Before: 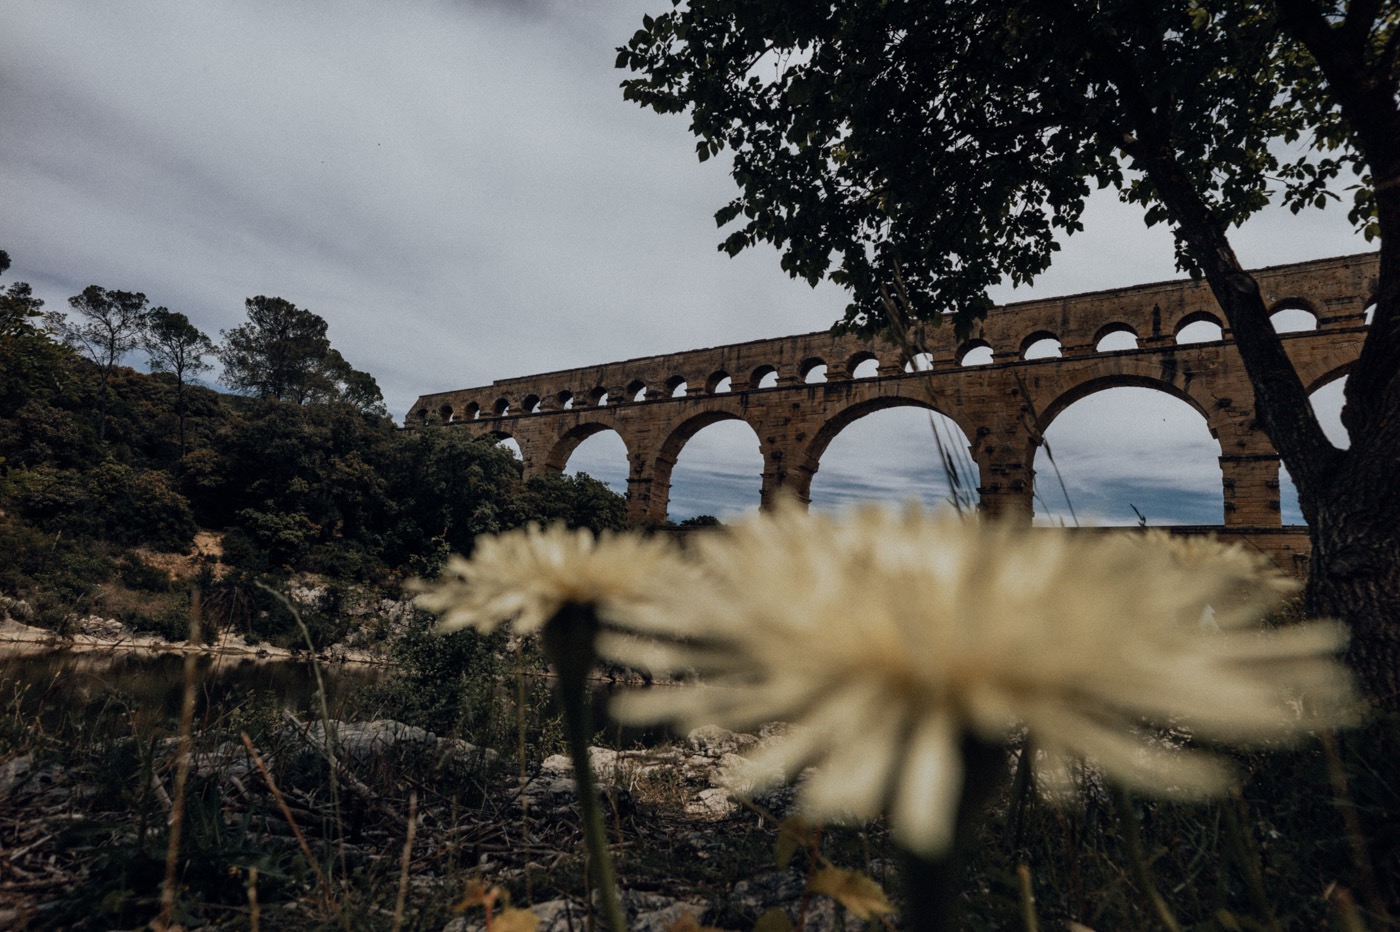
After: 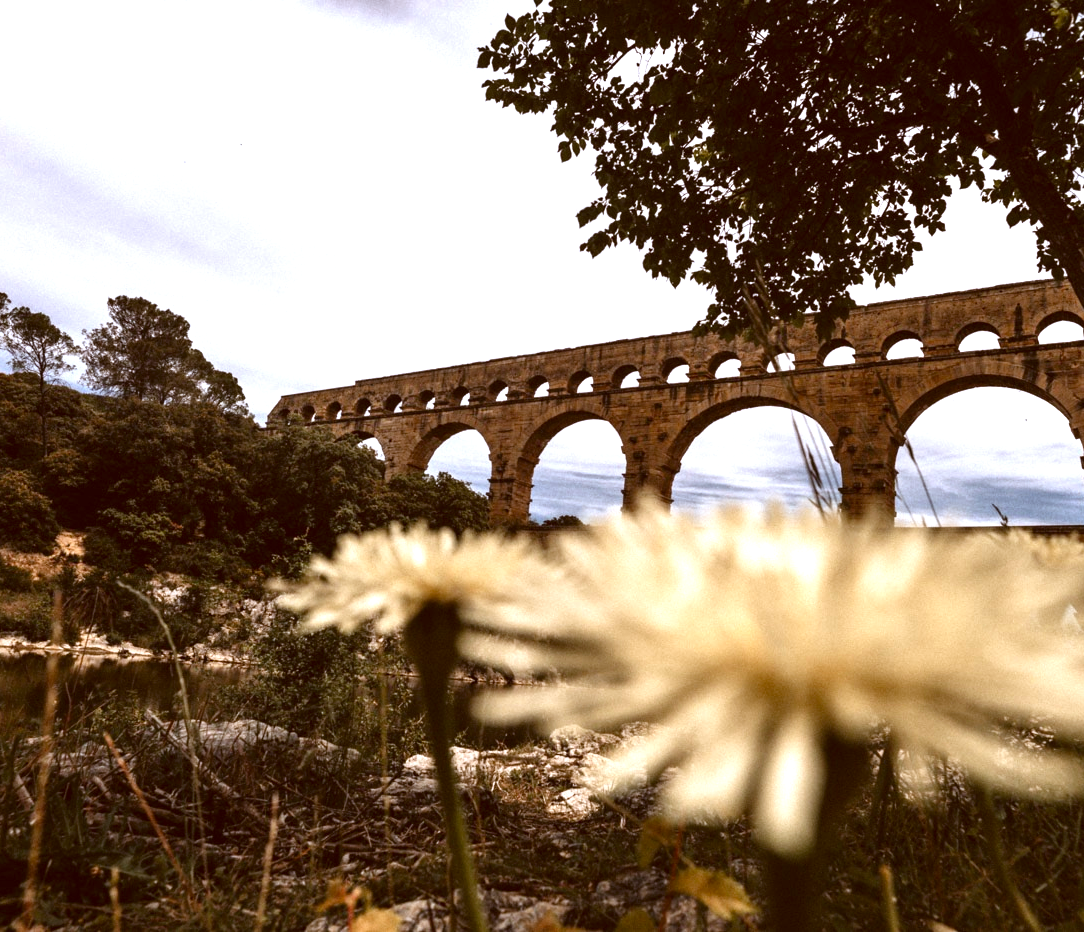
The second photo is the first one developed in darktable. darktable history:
exposure: black level correction 0, exposure 1.2 EV, compensate highlight preservation false
white balance: red 1.042, blue 1.17
crop: left 9.88%, right 12.664%
color balance rgb: shadows lift › chroma 1%, shadows lift › hue 28.8°, power › hue 60°, highlights gain › chroma 1%, highlights gain › hue 60°, global offset › luminance 0.25%, perceptual saturation grading › highlights -20%, perceptual saturation grading › shadows 20%, perceptual brilliance grading › highlights 5%, perceptual brilliance grading › shadows -10%, global vibrance 19.67%
color correction: highlights a* -5.94, highlights b* 9.48, shadows a* 10.12, shadows b* 23.94
